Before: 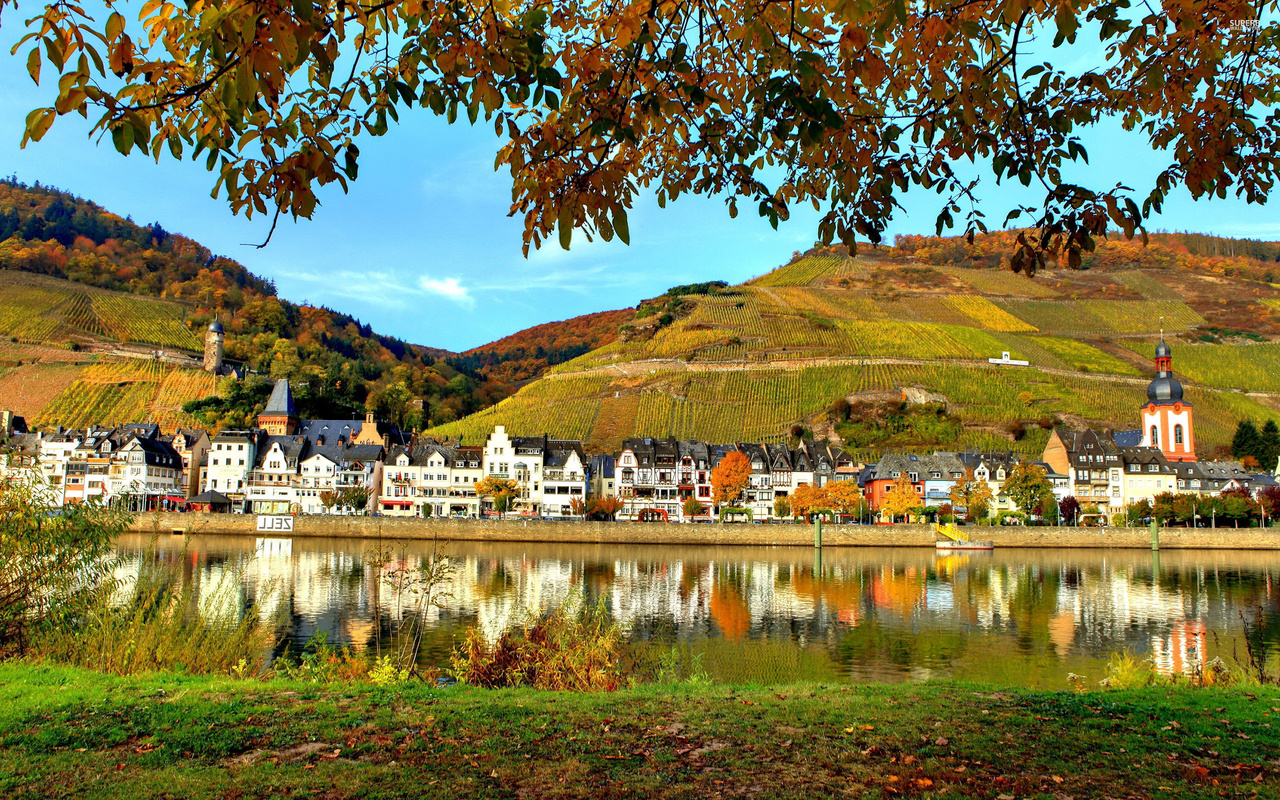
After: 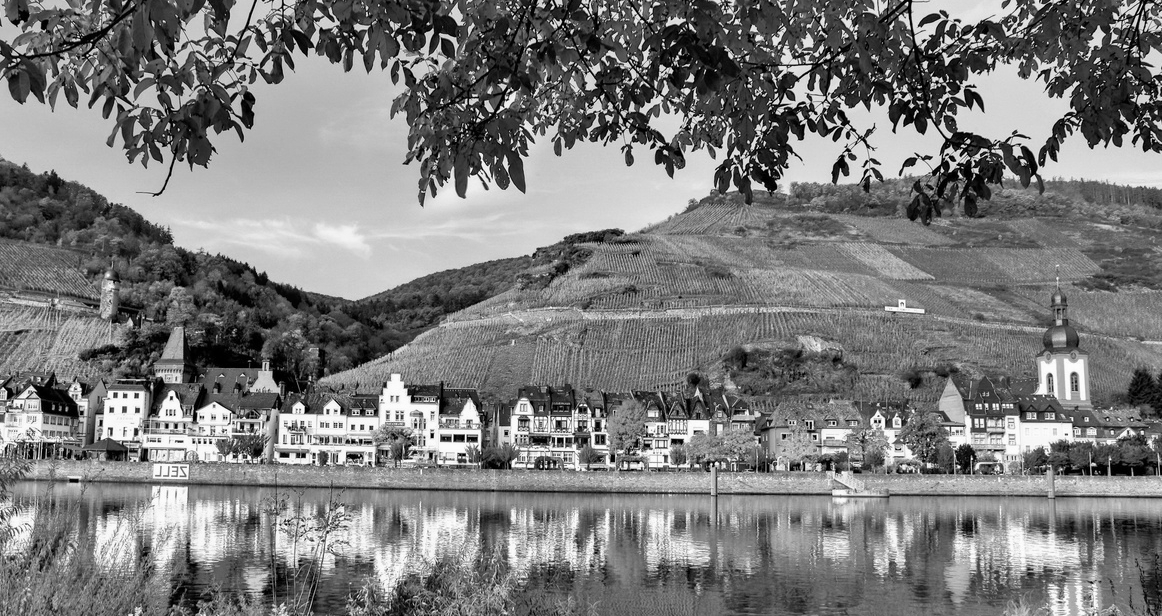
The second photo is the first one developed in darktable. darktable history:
color balance rgb: perceptual saturation grading › global saturation 30%, global vibrance 10%
crop: left 8.155%, top 6.611%, bottom 15.385%
monochrome: a 32, b 64, size 2.3
